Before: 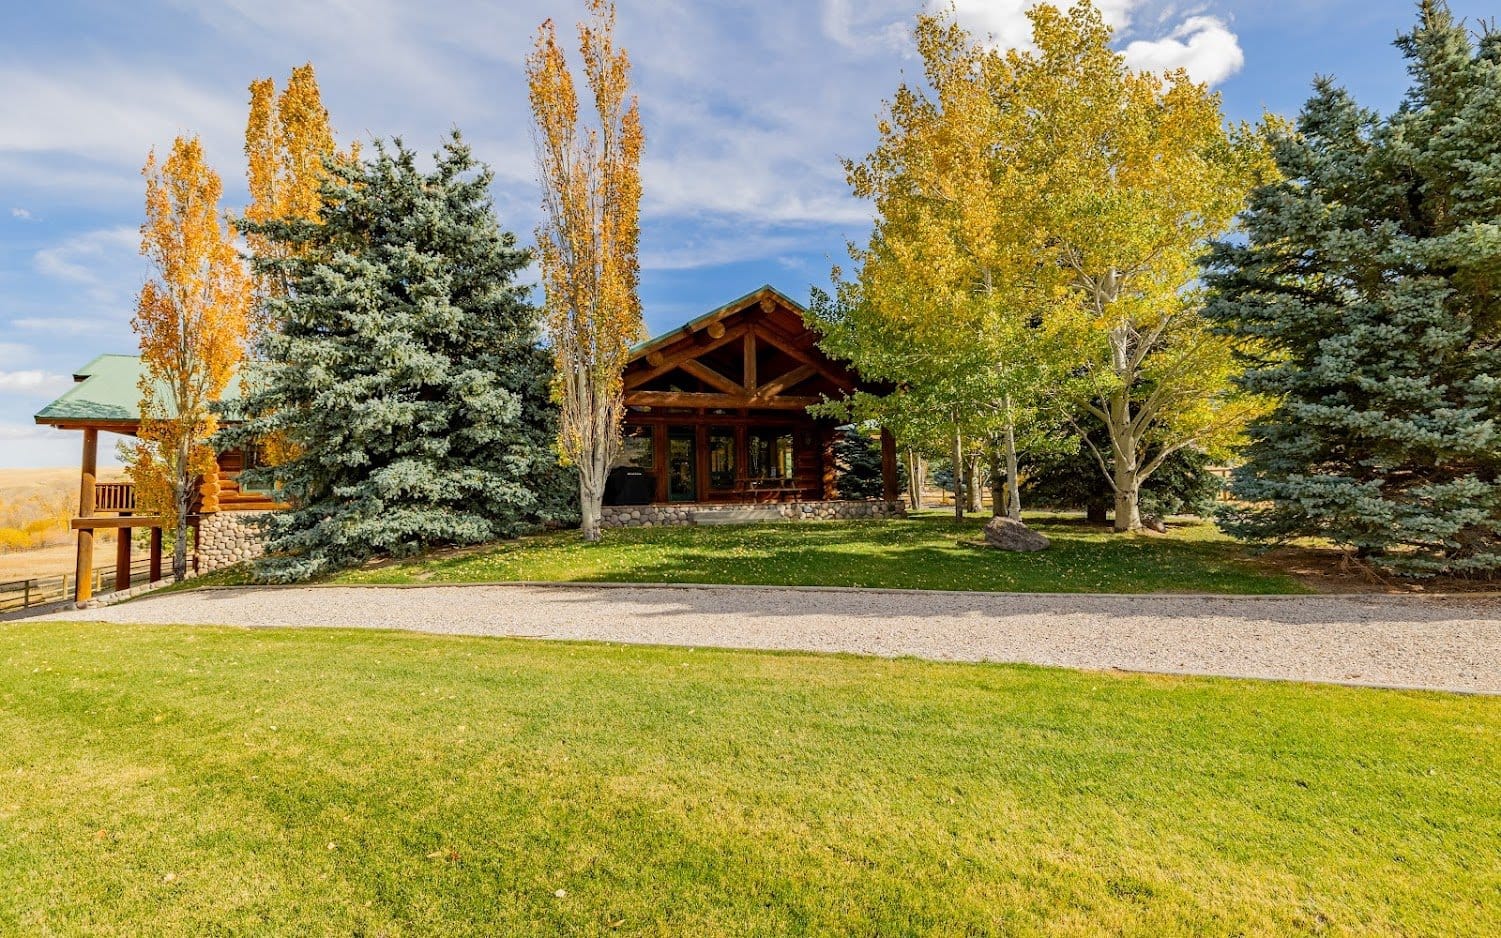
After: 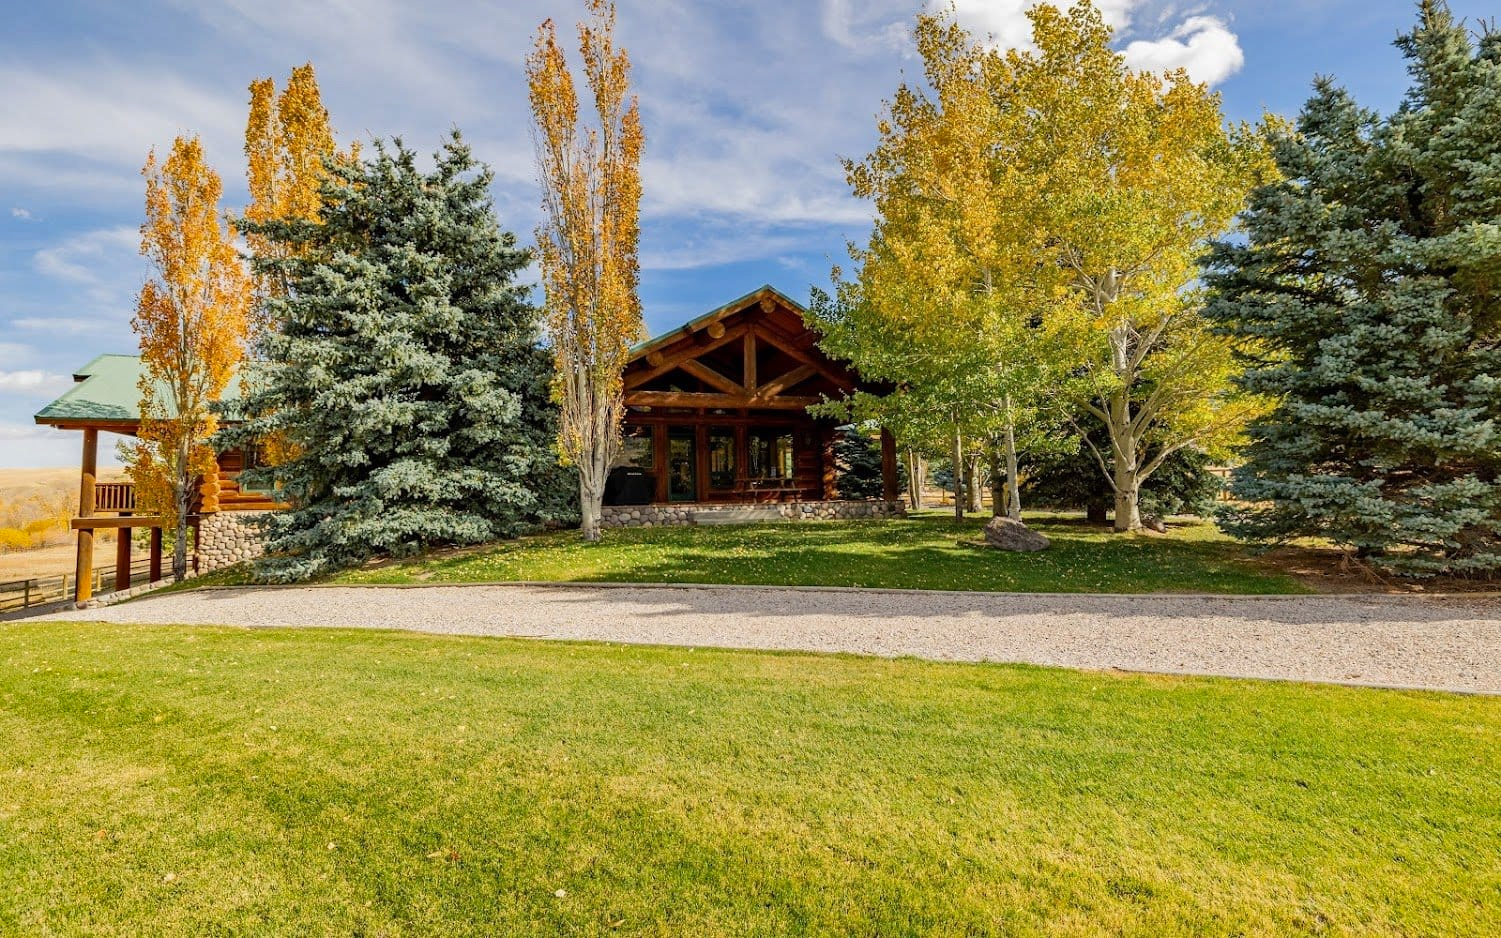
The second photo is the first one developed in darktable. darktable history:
shadows and highlights: radius 265.3, soften with gaussian
